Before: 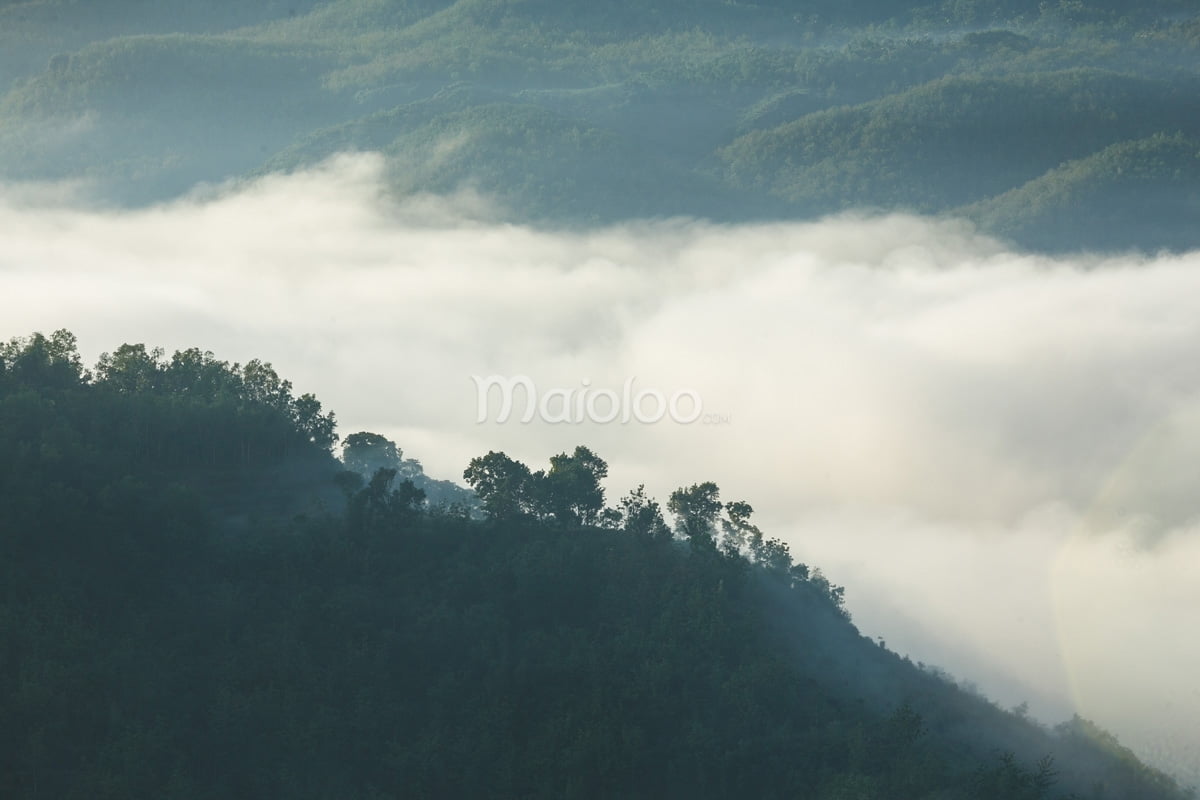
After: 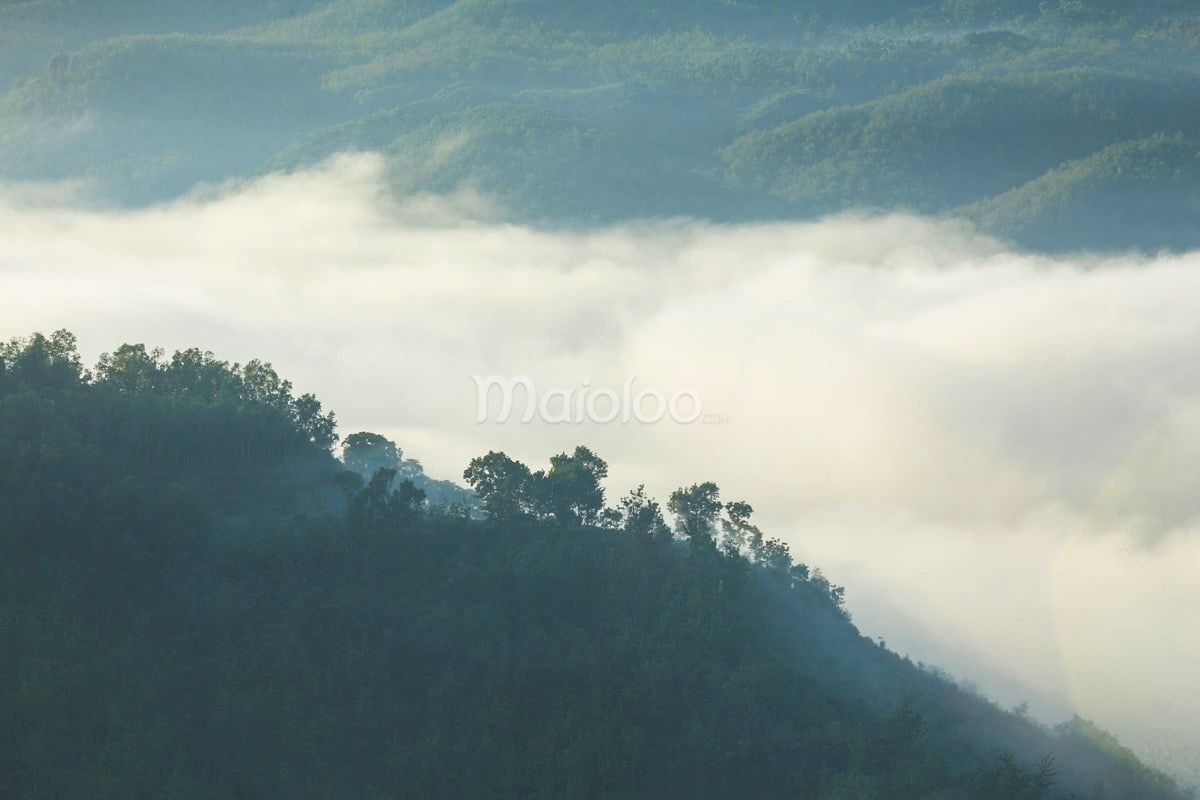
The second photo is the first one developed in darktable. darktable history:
contrast brightness saturation: brightness 0.089, saturation 0.192
